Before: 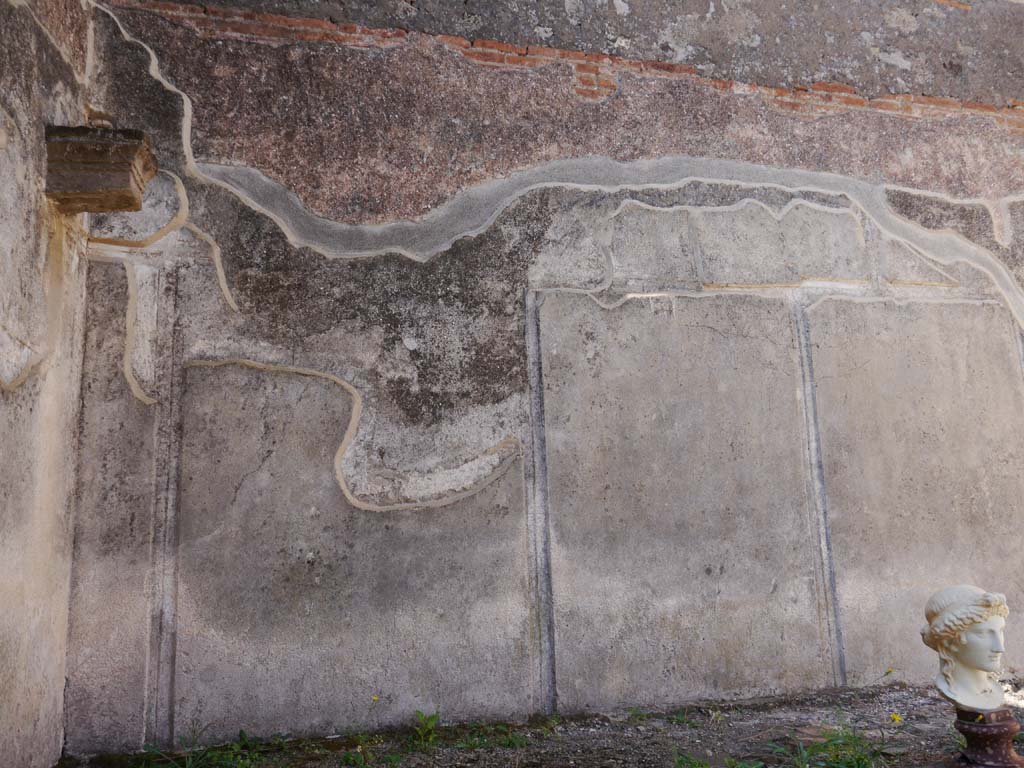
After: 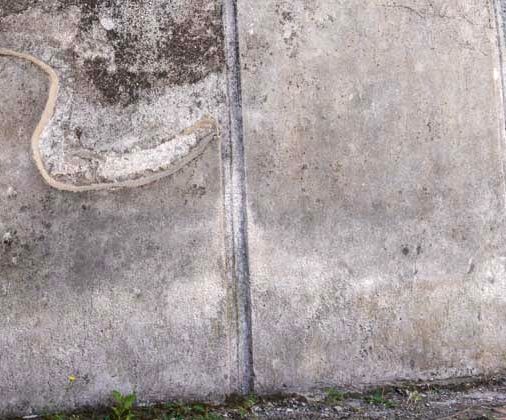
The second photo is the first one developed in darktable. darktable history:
local contrast: detail 130%
exposure: black level correction 0, exposure 0.7 EV, compensate exposure bias true, compensate highlight preservation false
crop: left 29.672%, top 41.786%, right 20.851%, bottom 3.487%
